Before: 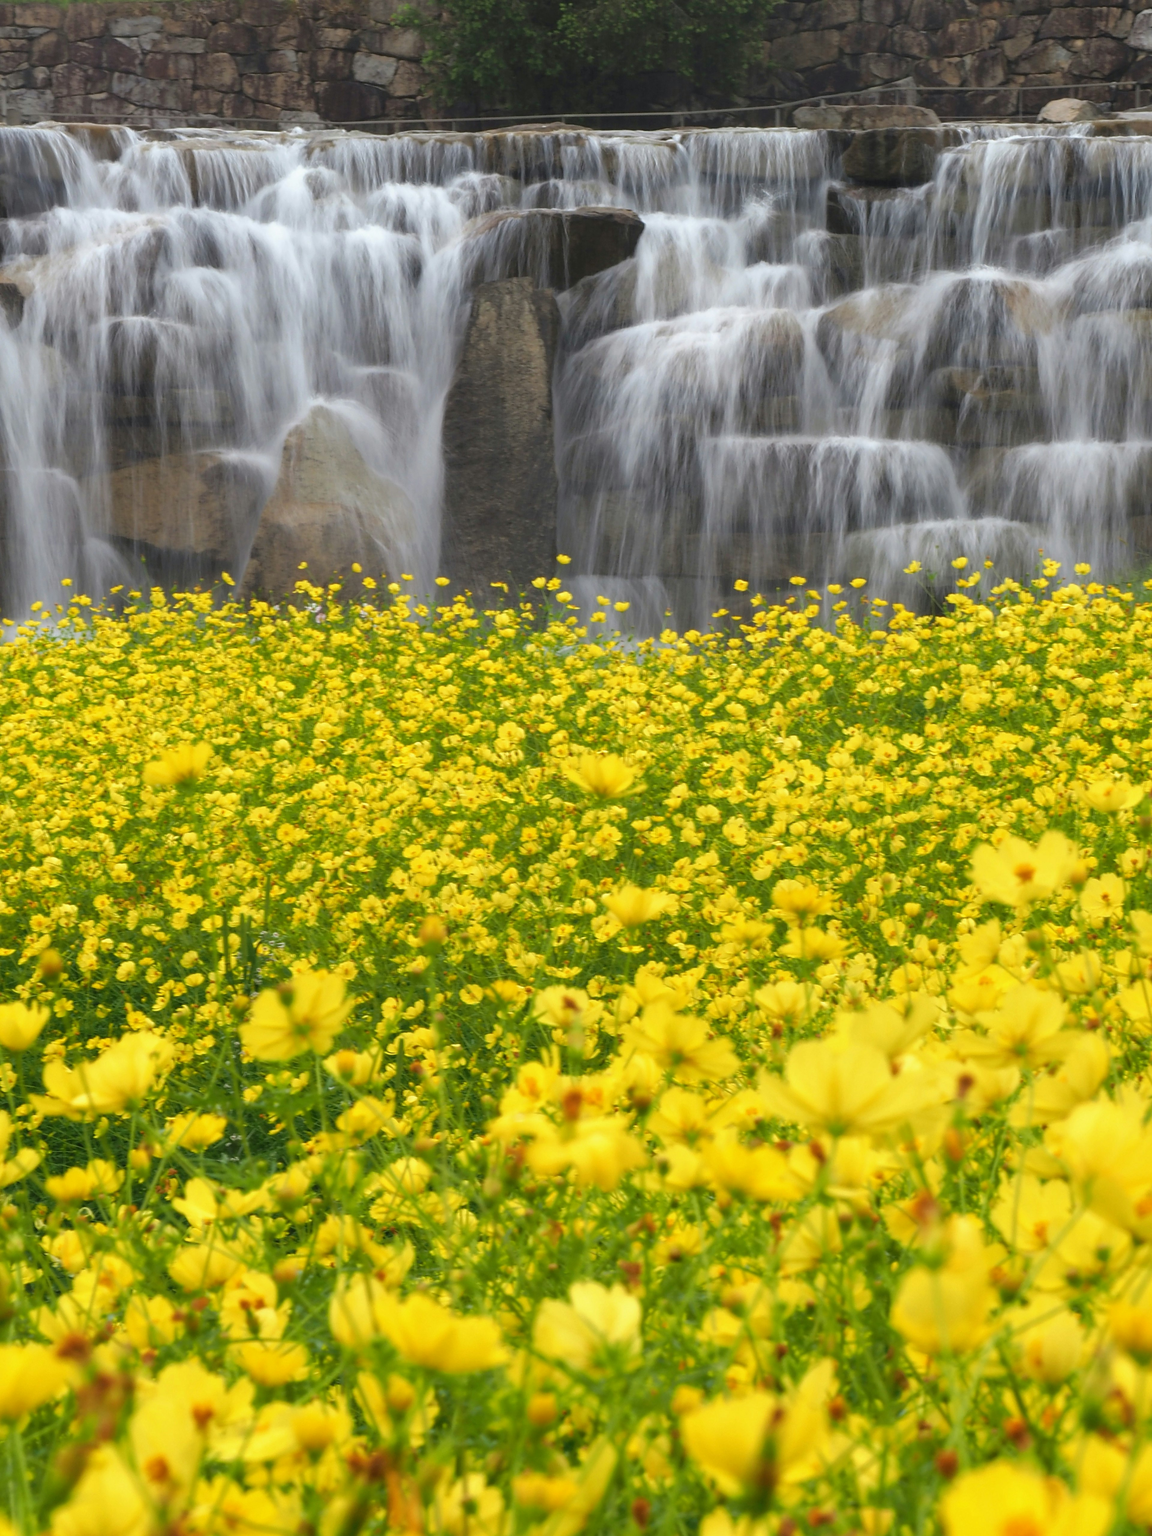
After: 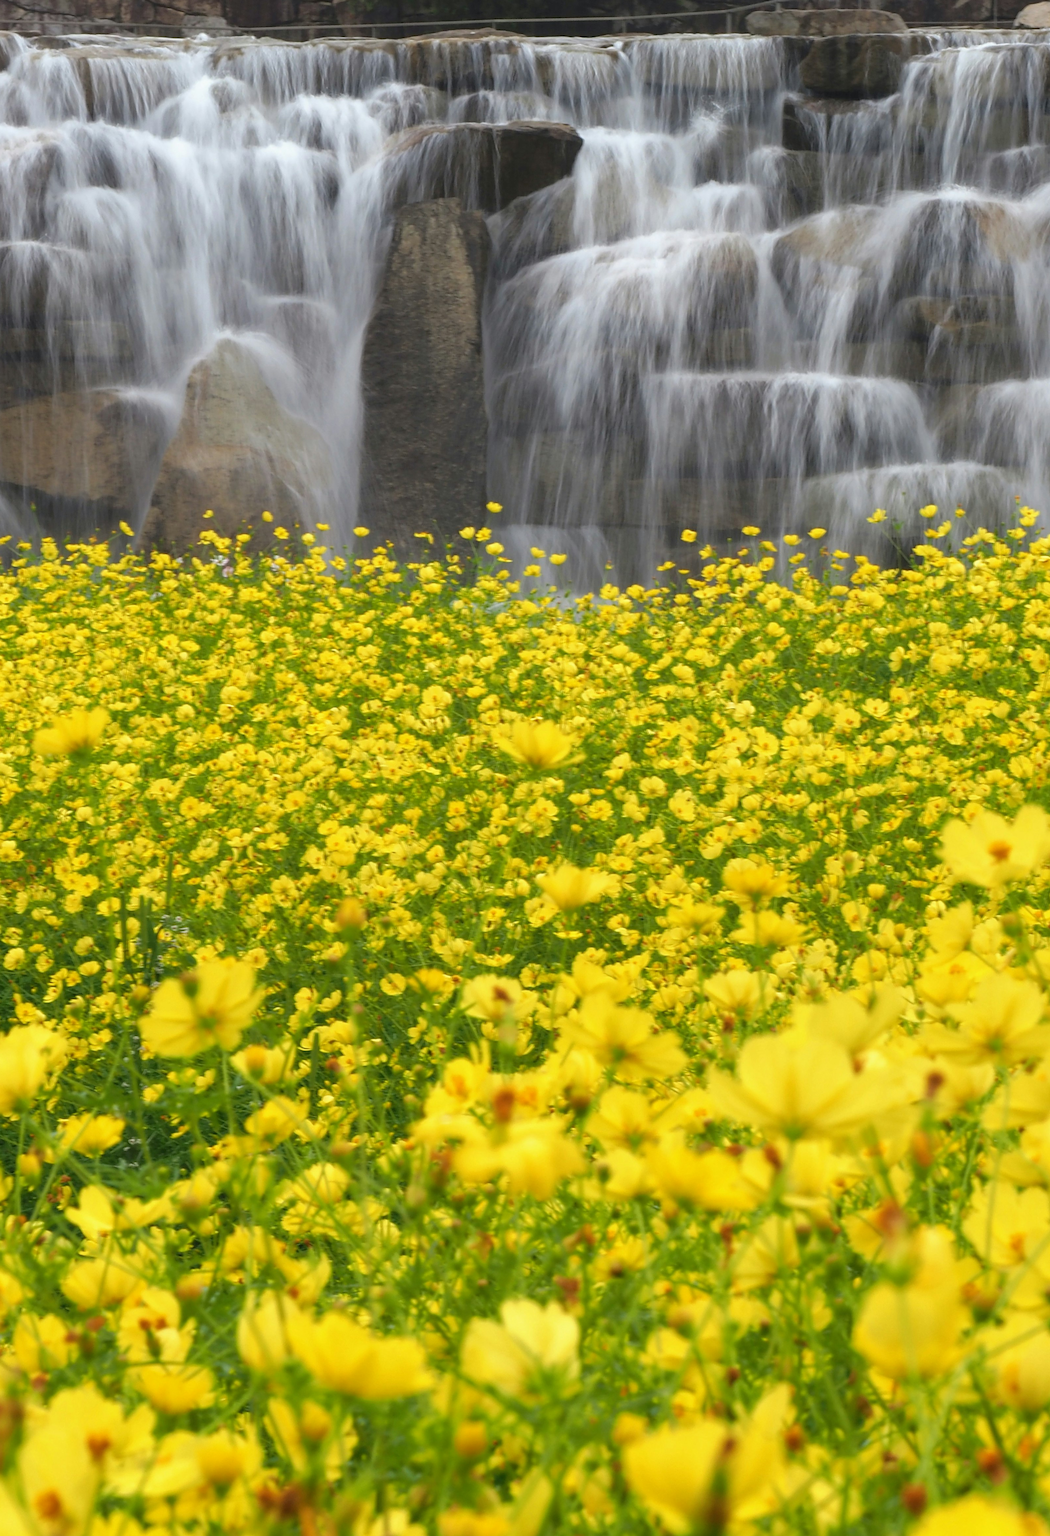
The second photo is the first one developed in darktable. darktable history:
crop: left 9.831%, top 6.313%, right 6.948%, bottom 2.46%
